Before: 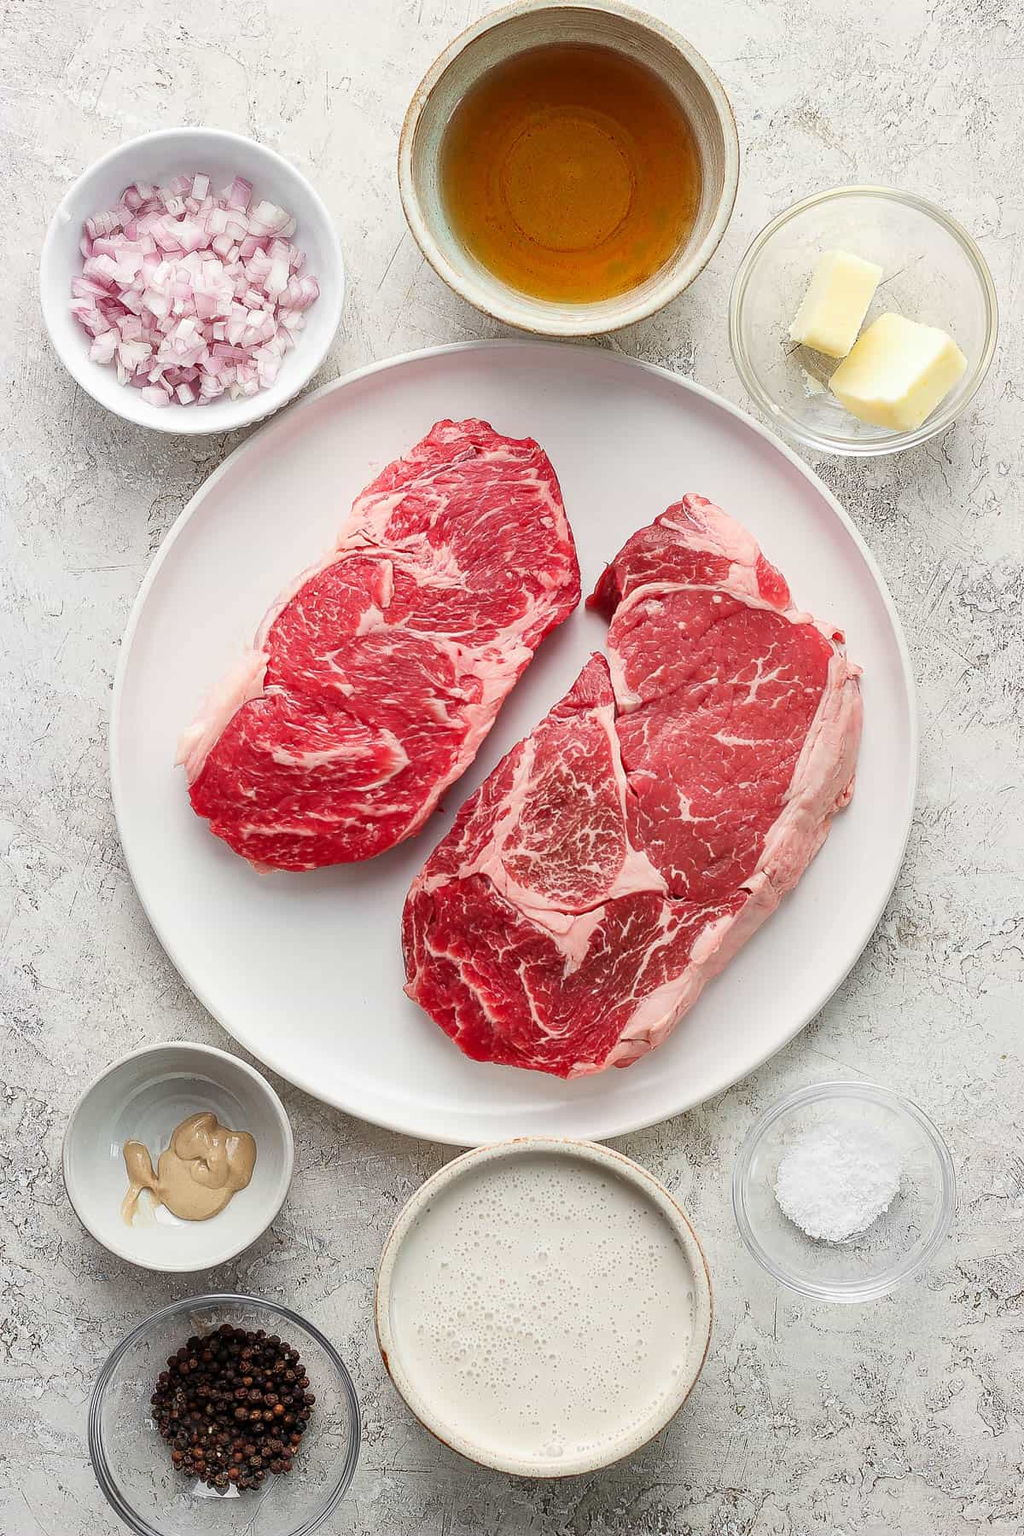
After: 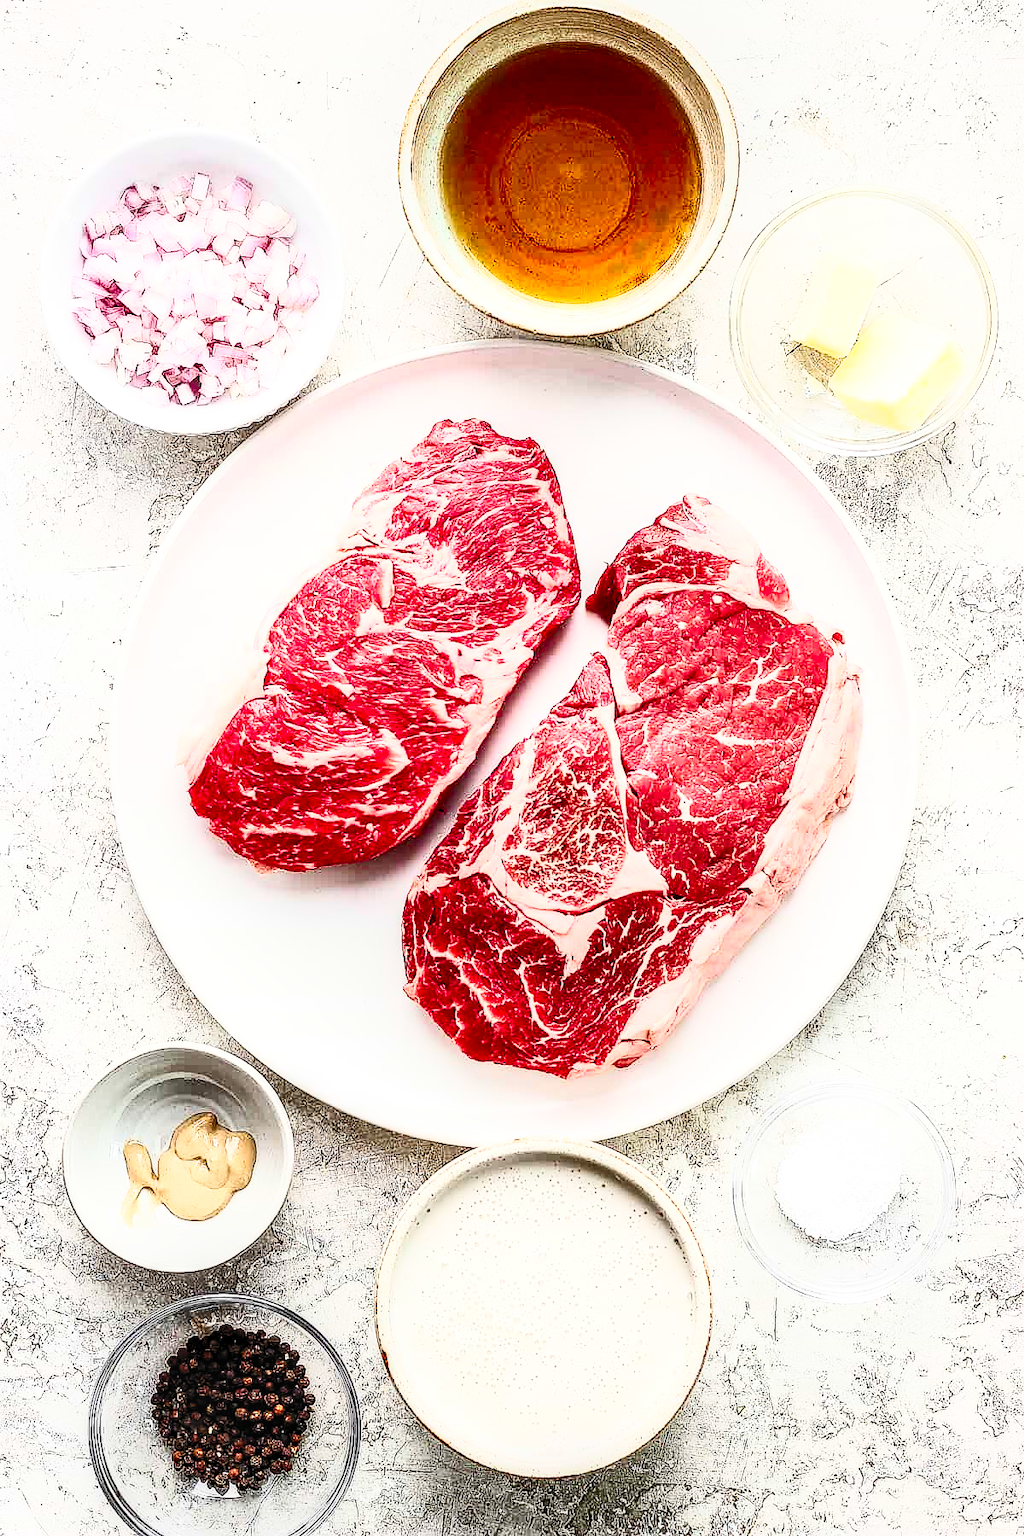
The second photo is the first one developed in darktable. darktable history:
sharpen: radius 0.983, amount 0.611
filmic rgb: black relative exposure -7.65 EV, white relative exposure 4.56 EV, threshold 3.02 EV, hardness 3.61, add noise in highlights 0.001, preserve chrominance no, color science v3 (2019), use custom middle-gray values true, contrast in highlights soft, enable highlight reconstruction true
local contrast: detail 150%
contrast brightness saturation: contrast 0.817, brightness 0.605, saturation 0.599
